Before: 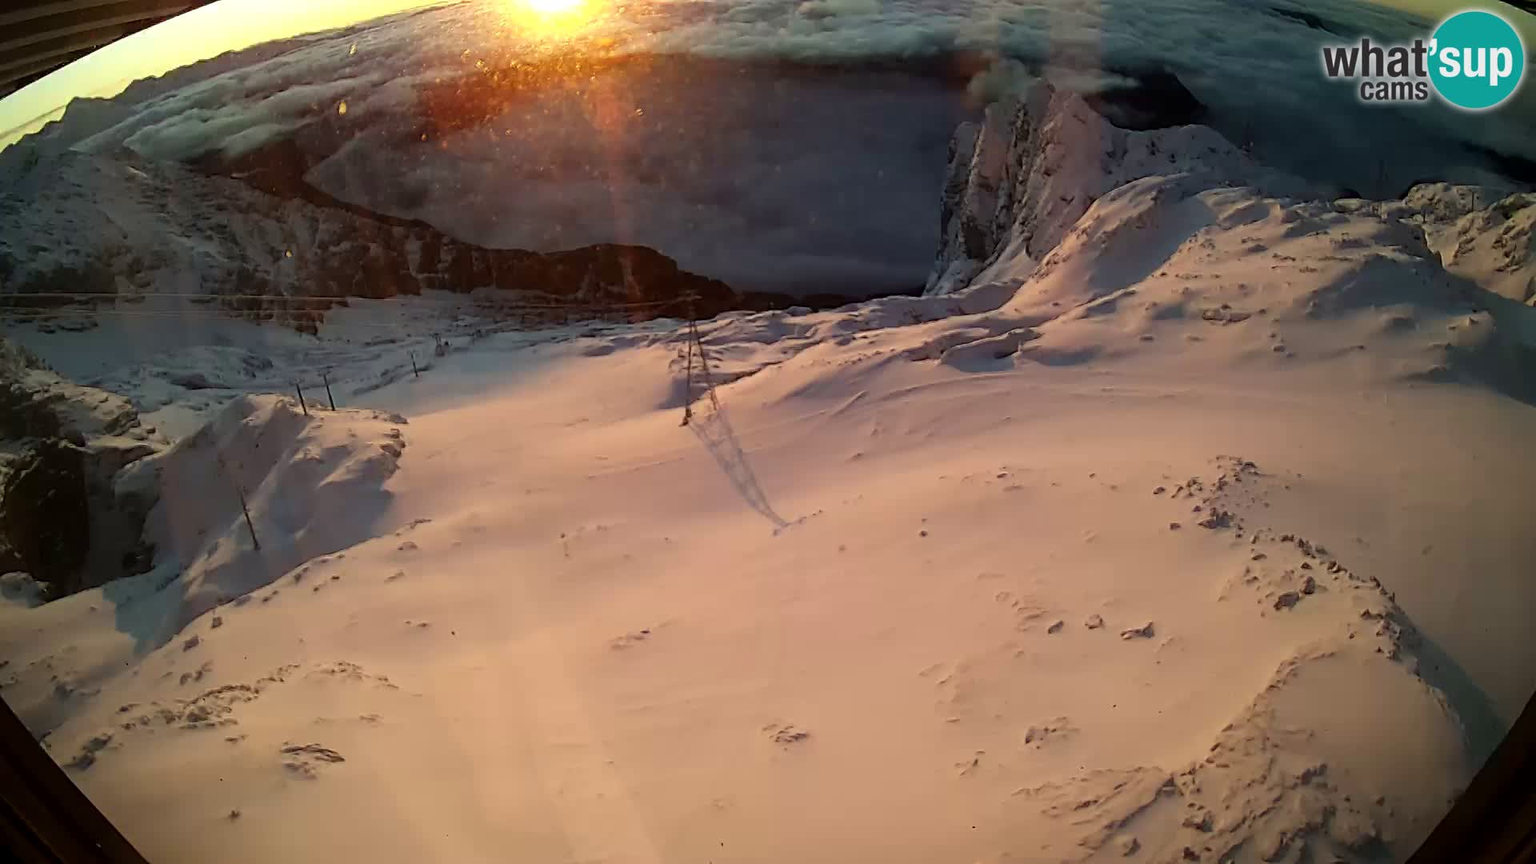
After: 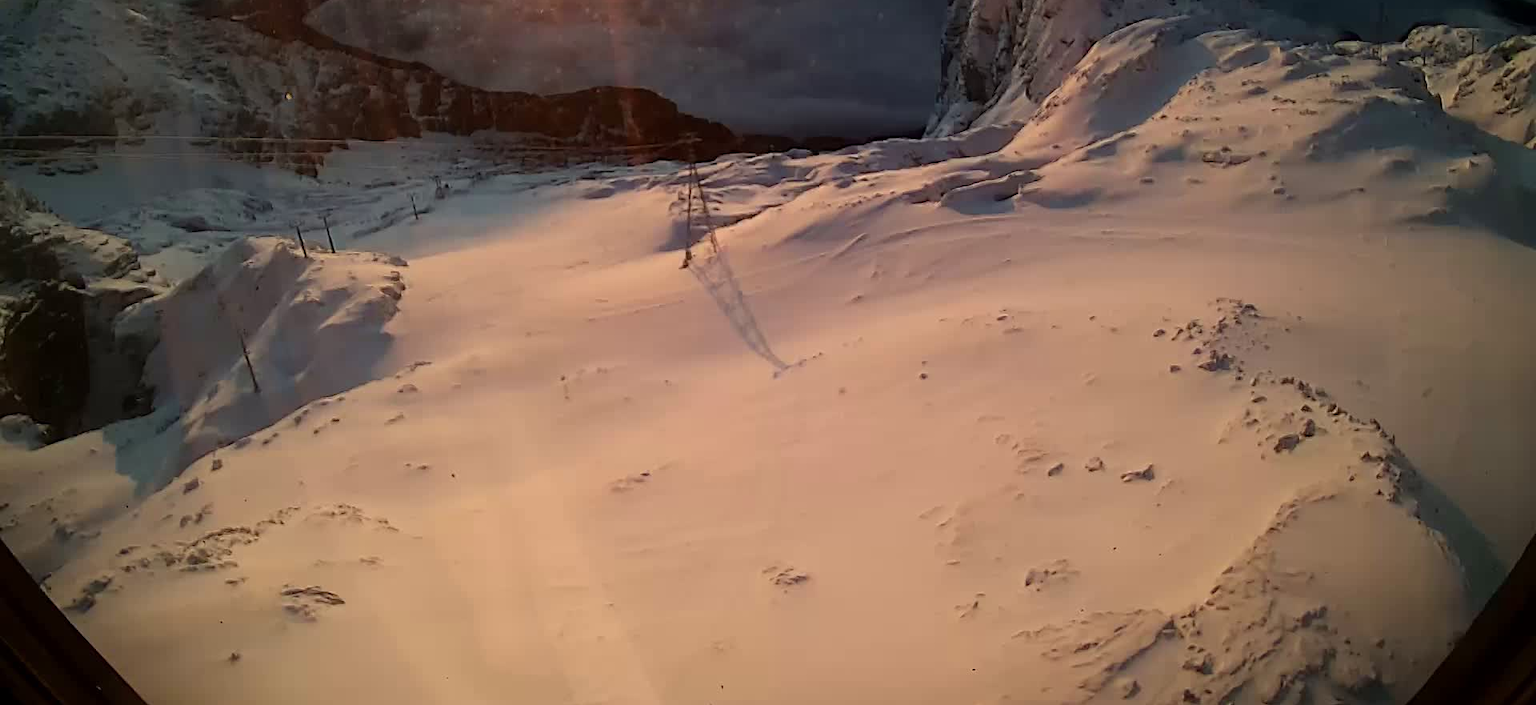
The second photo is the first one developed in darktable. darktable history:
crop and rotate: top 18.311%
